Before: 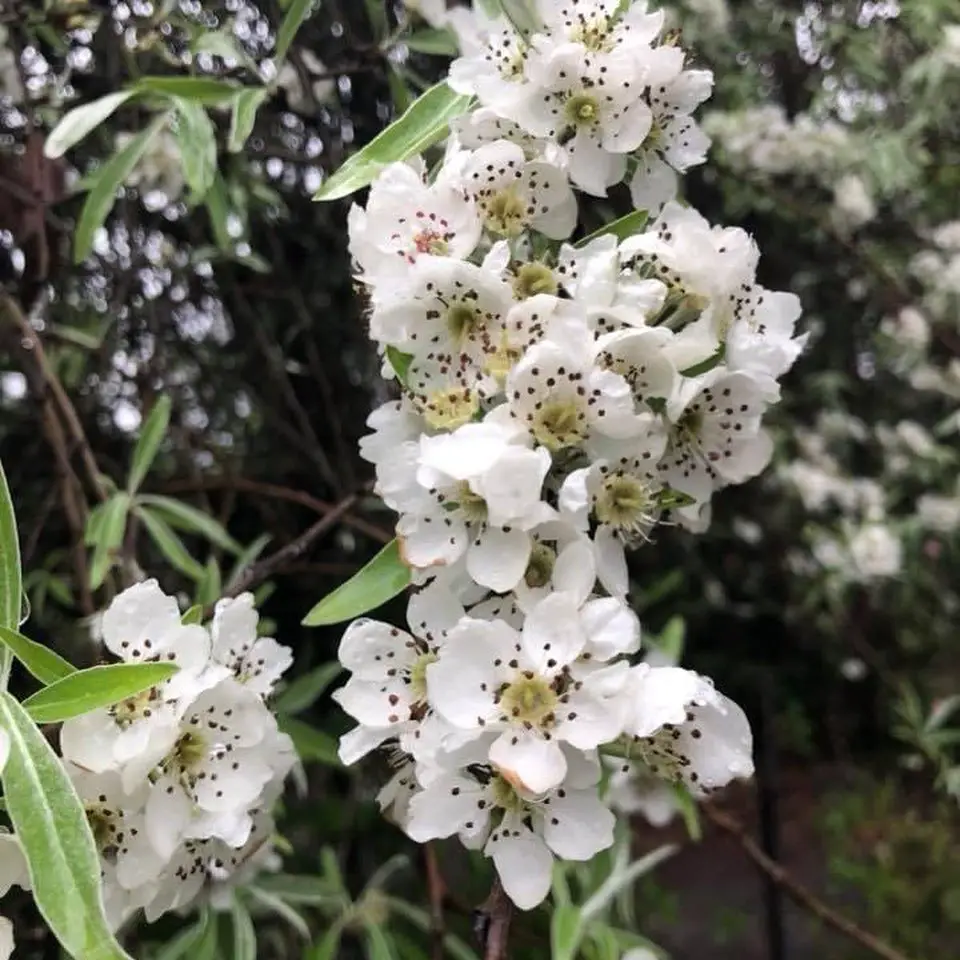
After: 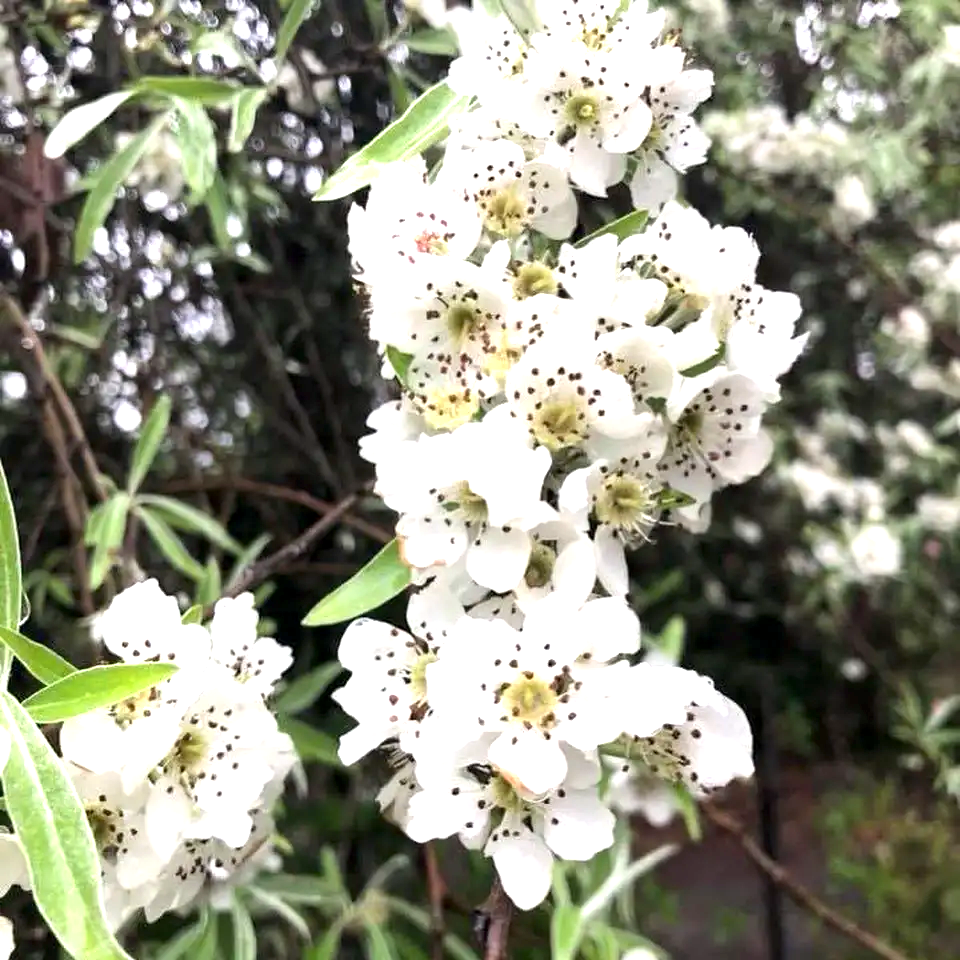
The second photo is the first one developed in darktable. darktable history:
exposure: black level correction 0.001, exposure 1.12 EV, compensate highlight preservation false
